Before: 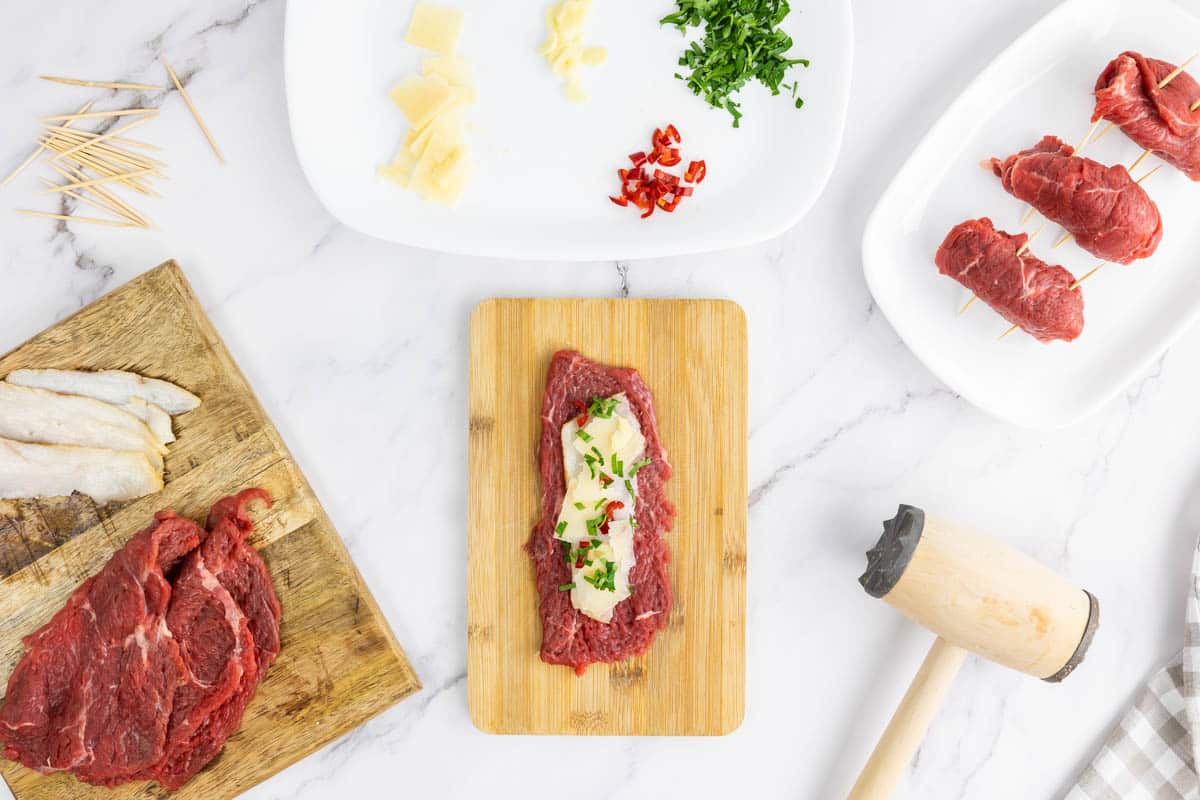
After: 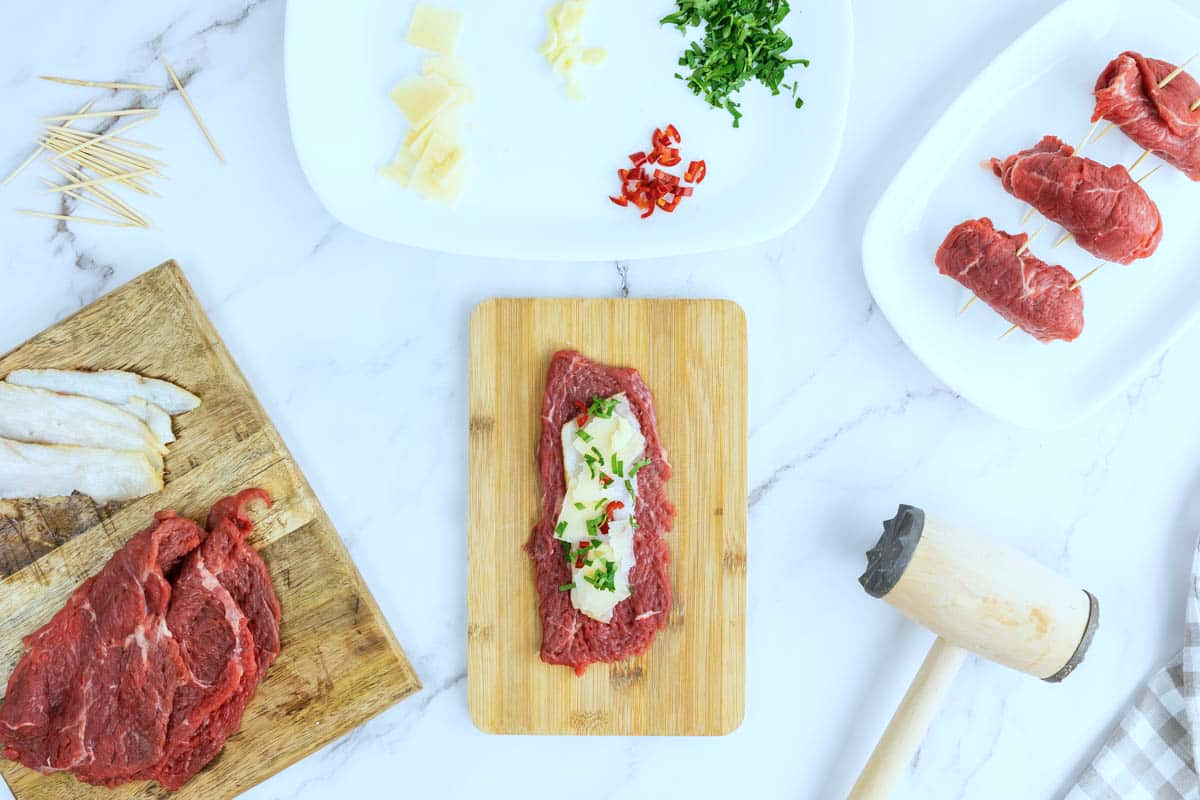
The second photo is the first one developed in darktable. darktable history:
color calibration: illuminant F (fluorescent), F source F9 (Cool White Deluxe 4150 K) – high CRI, x 0.374, y 0.373, temperature 4156.28 K
